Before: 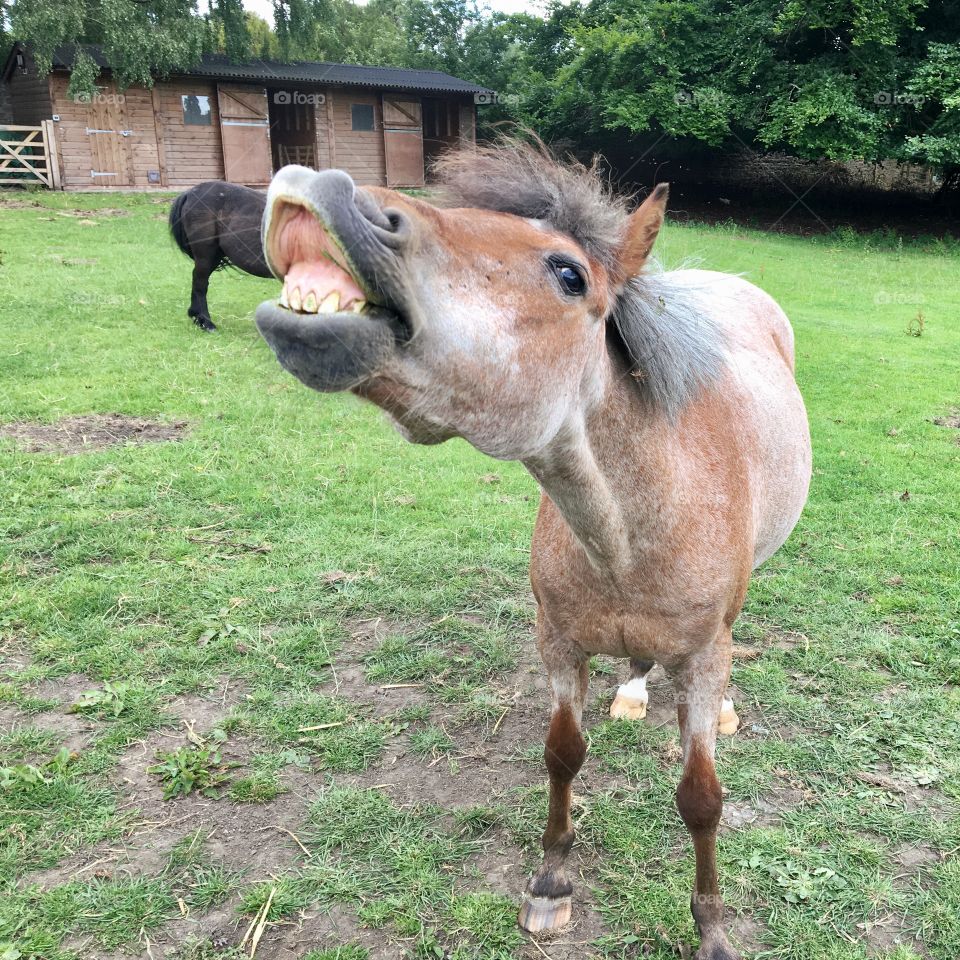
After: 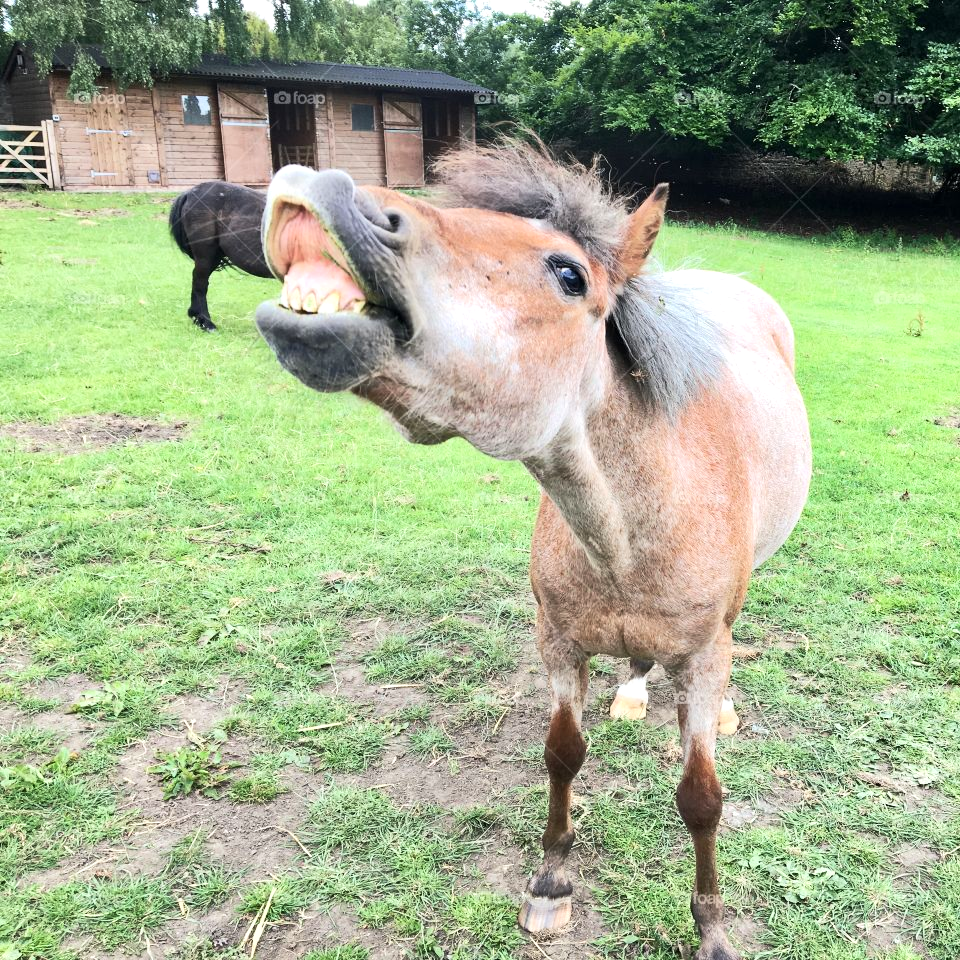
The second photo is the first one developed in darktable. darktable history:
tone equalizer: -8 EV 0.016 EV, -7 EV -0.02 EV, -6 EV 0.016 EV, -5 EV 0.052 EV, -4 EV 0.293 EV, -3 EV 0.642 EV, -2 EV 0.564 EV, -1 EV 0.203 EV, +0 EV 0.053 EV, edges refinement/feathering 500, mask exposure compensation -1.57 EV, preserve details no
